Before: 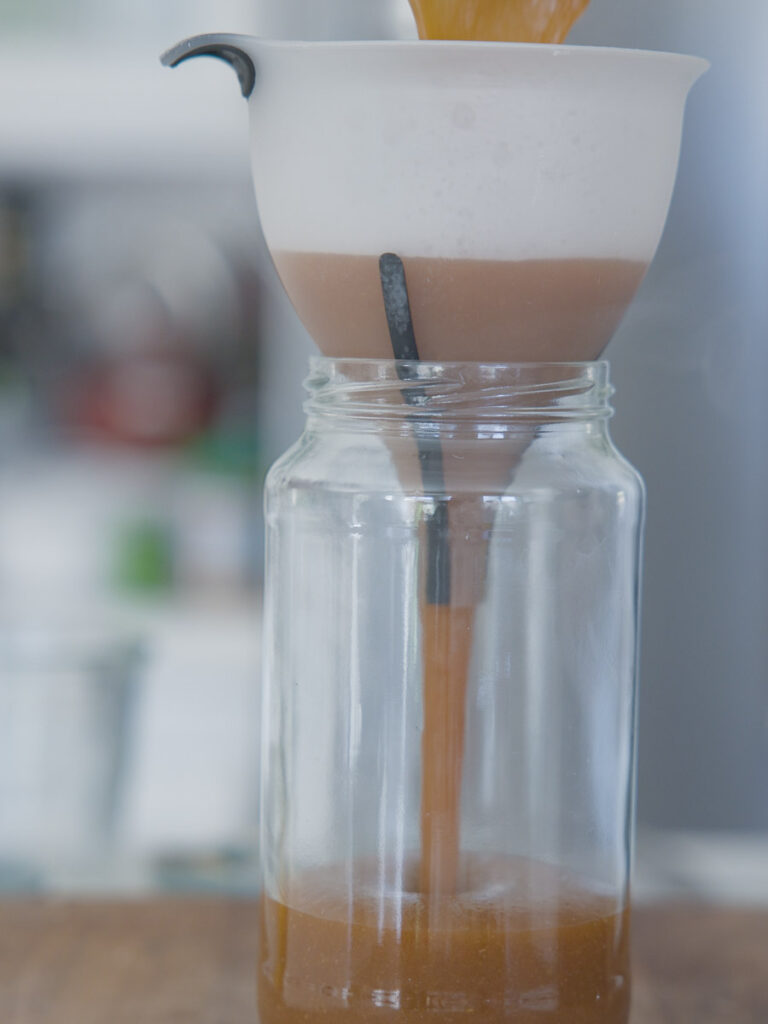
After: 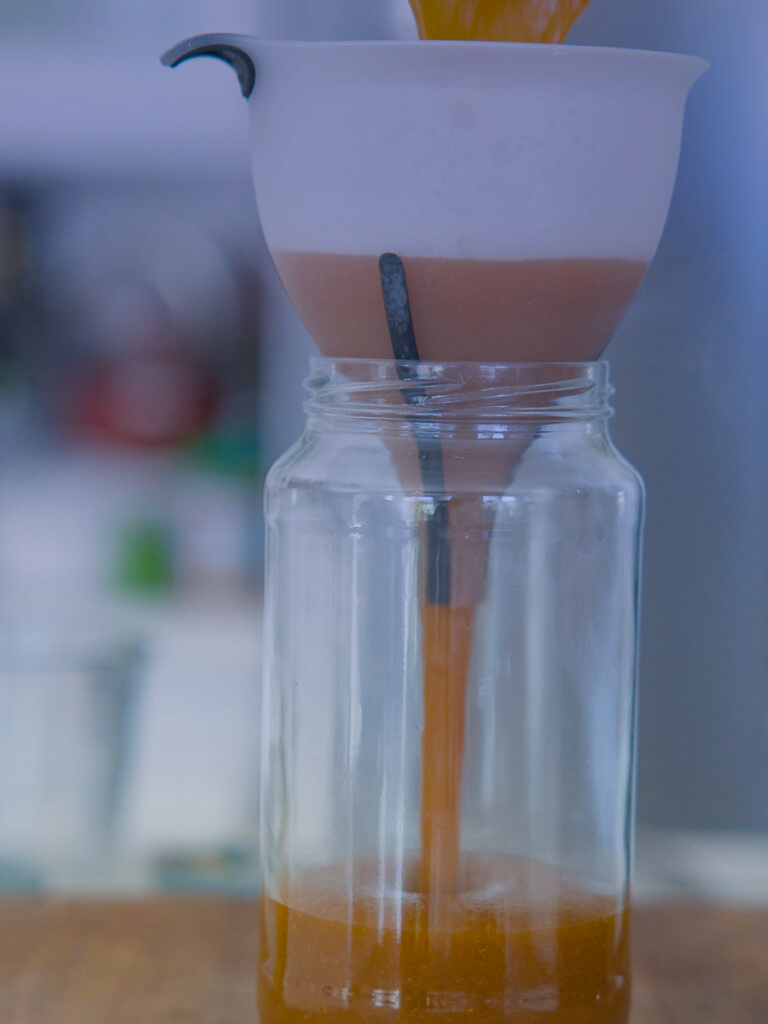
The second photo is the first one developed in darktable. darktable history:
exposure: black level correction 0.006, exposure -0.226 EV, compensate highlight preservation false
color balance rgb: linear chroma grading › global chroma 15%, perceptual saturation grading › global saturation 30%
graduated density: hue 238.83°, saturation 50%
